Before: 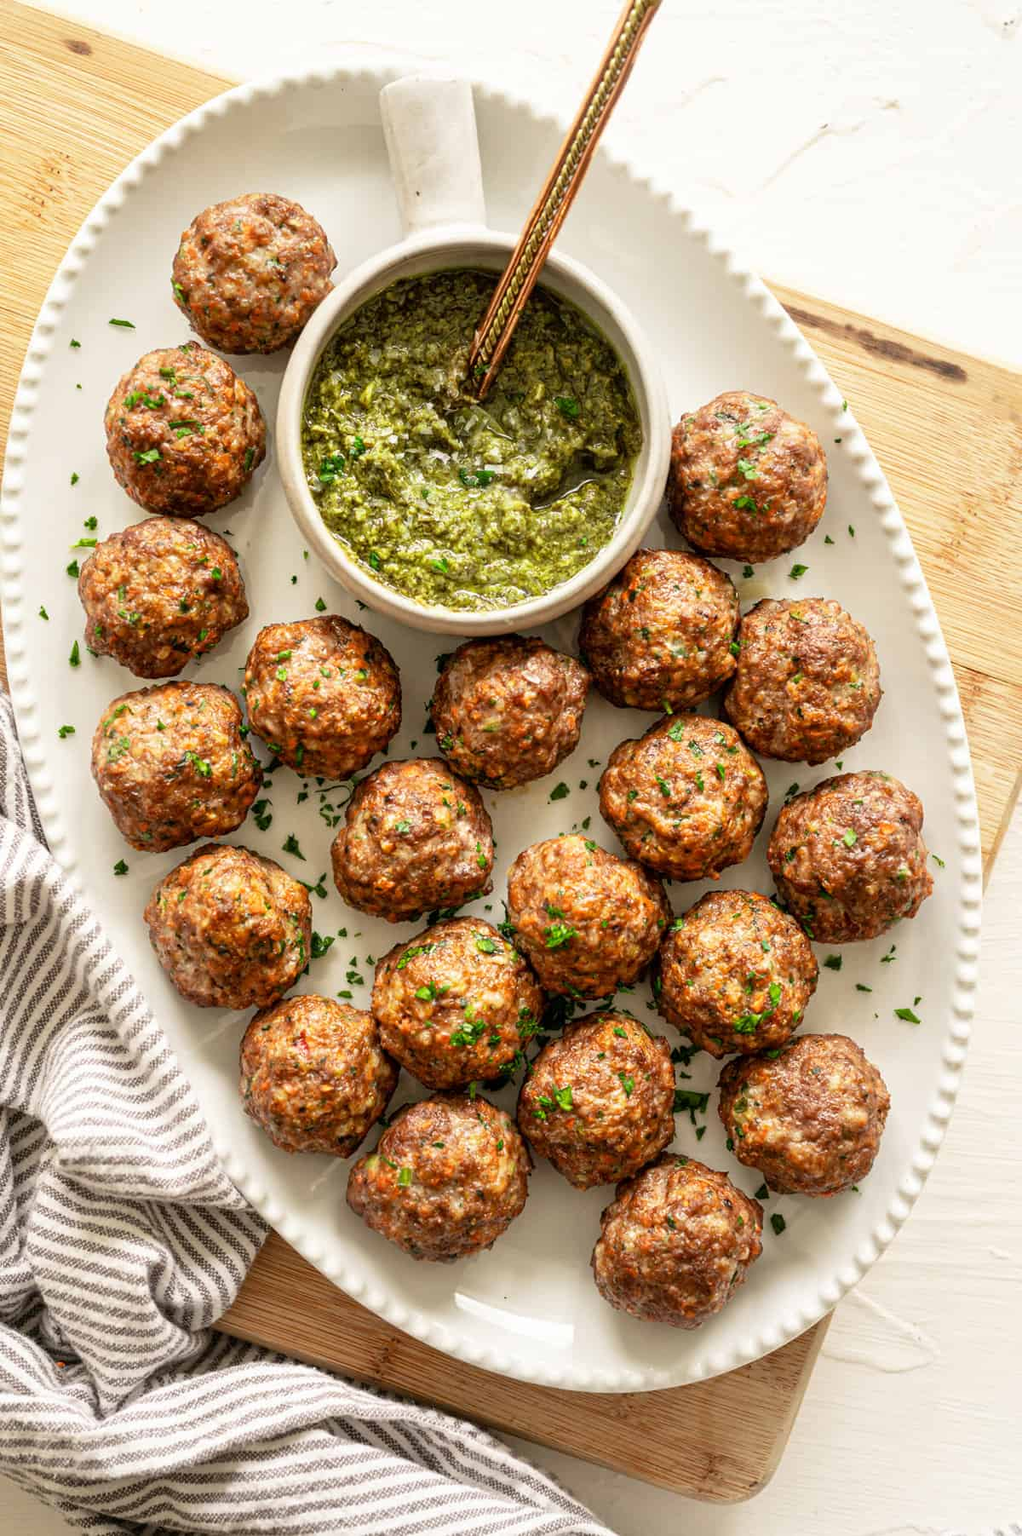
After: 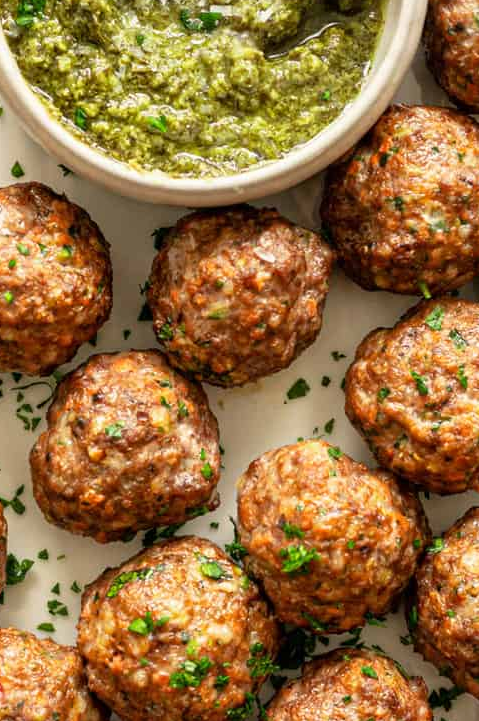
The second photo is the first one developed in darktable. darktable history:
crop: left 30%, top 30%, right 30%, bottom 30%
shadows and highlights: shadows 49, highlights -41, soften with gaussian
